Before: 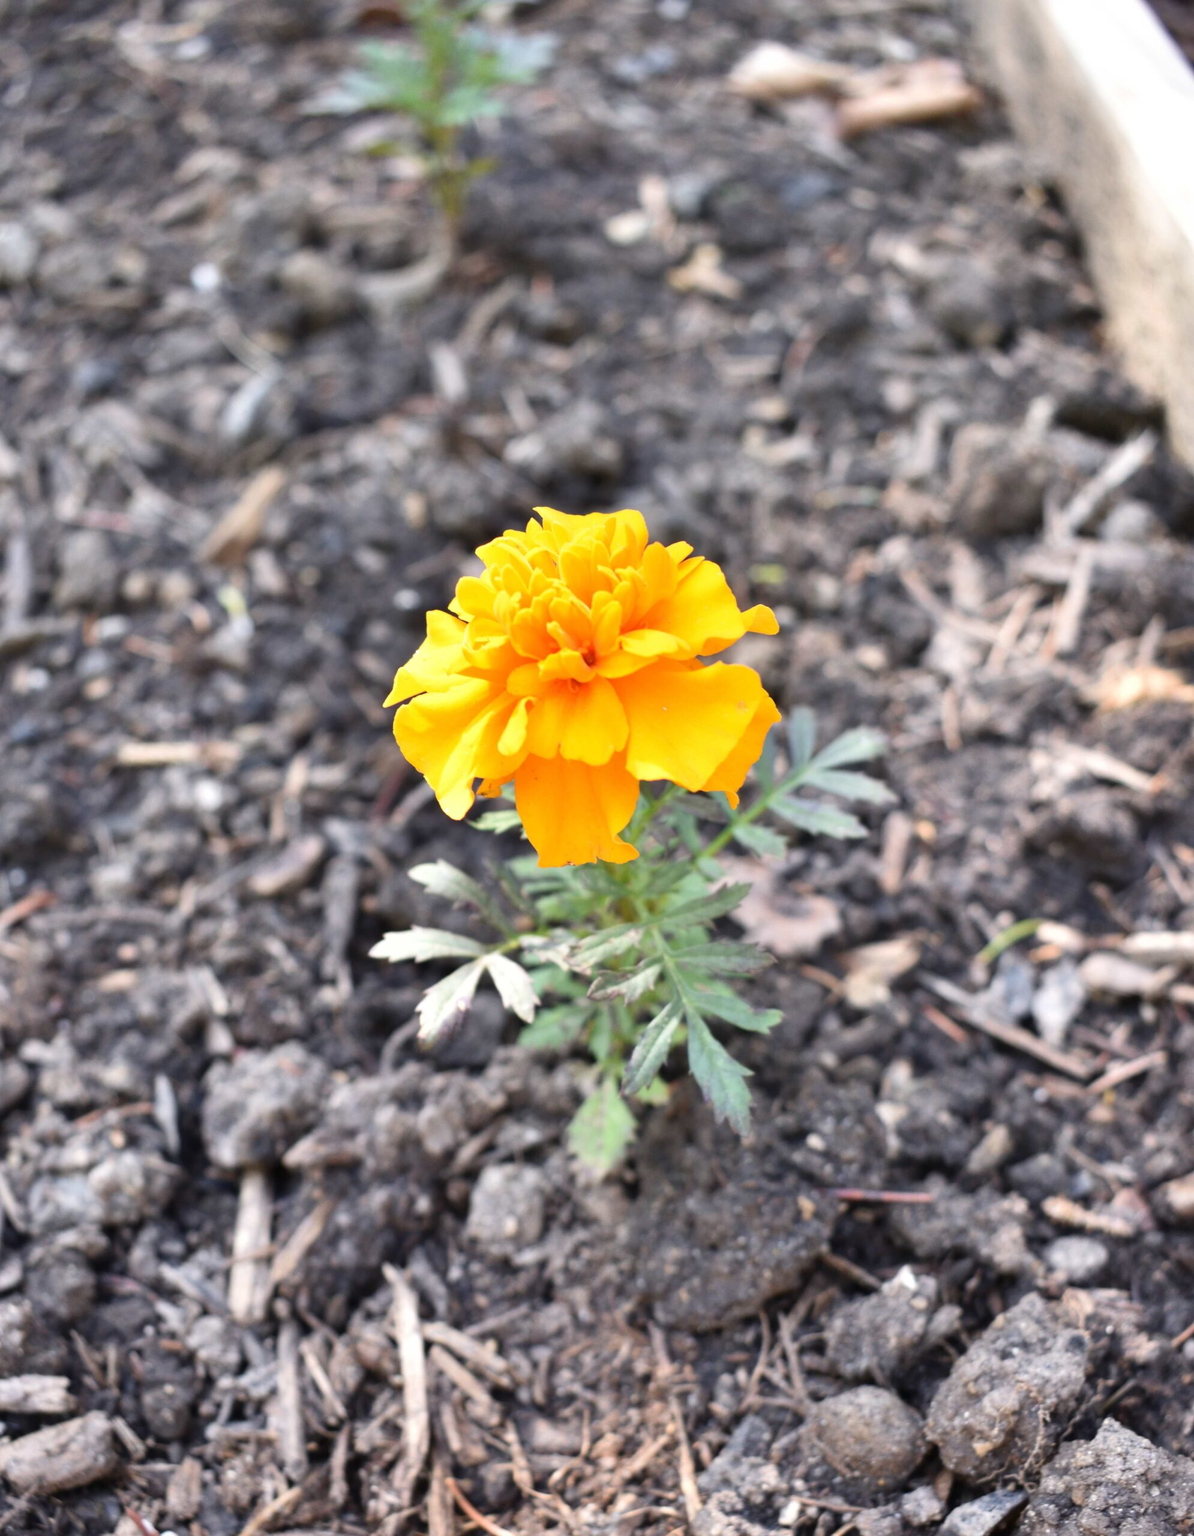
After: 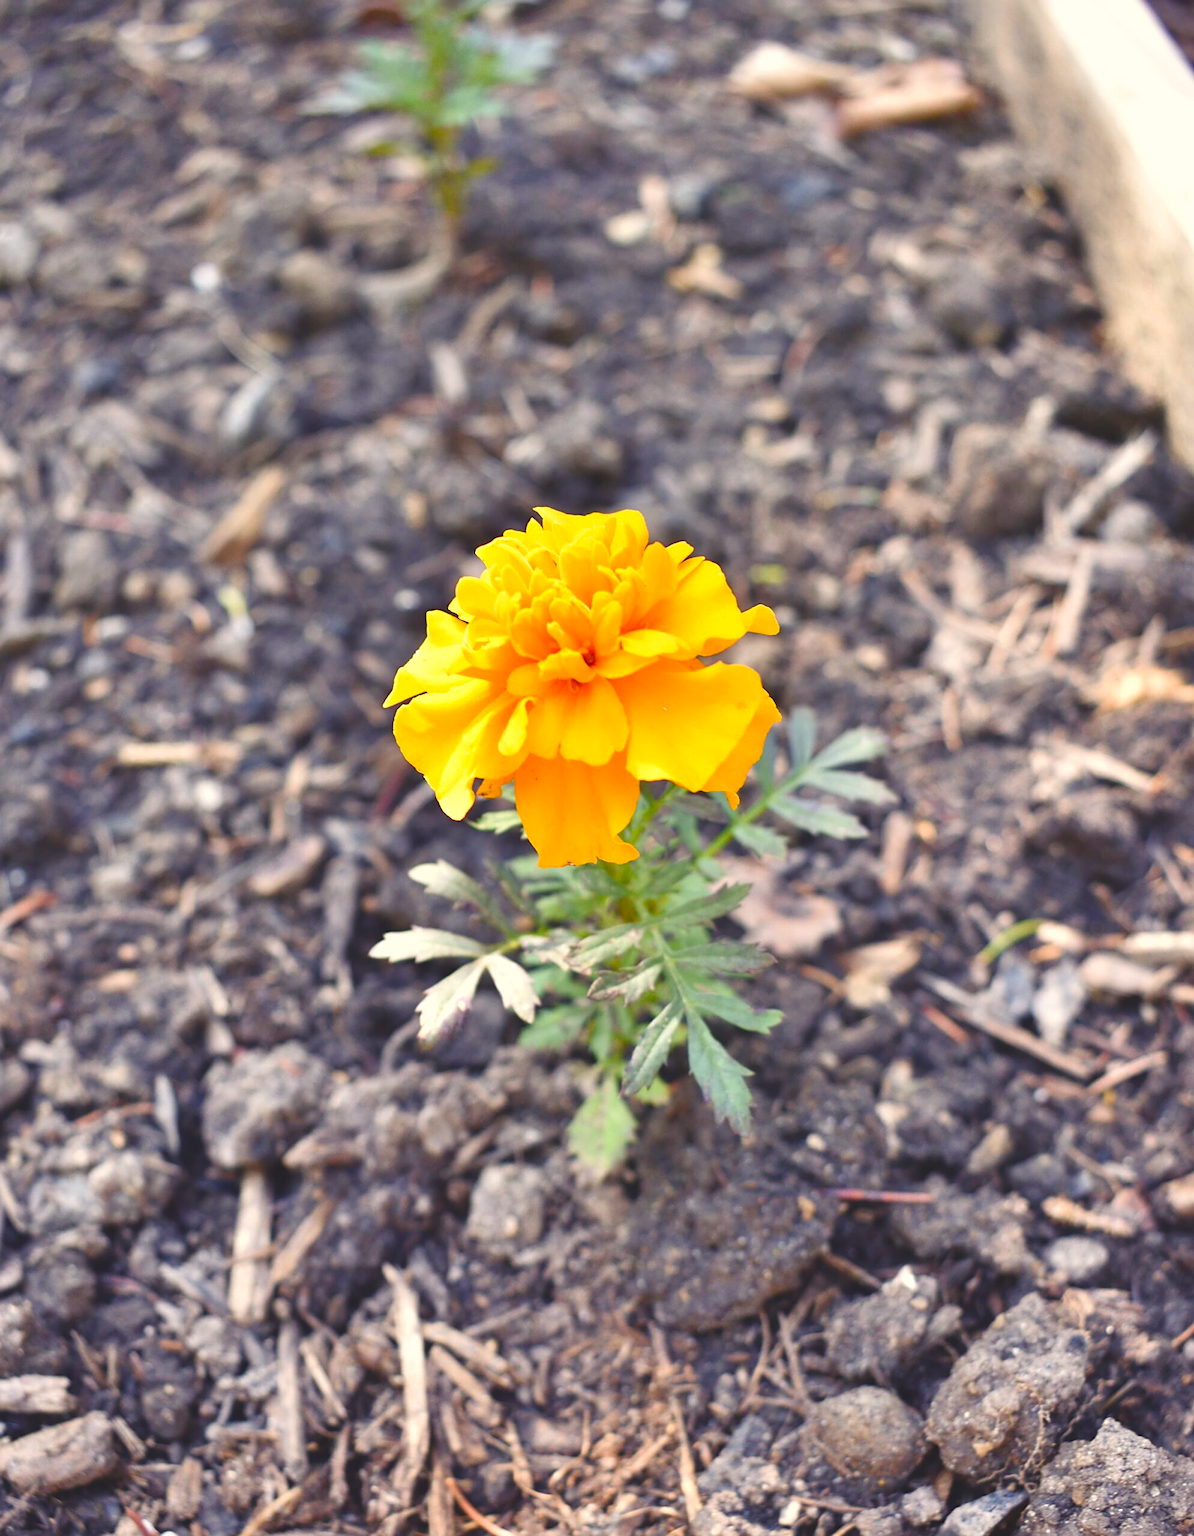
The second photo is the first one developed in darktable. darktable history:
color balance rgb: shadows lift › chroma 3%, shadows lift › hue 280.8°, power › hue 330°, highlights gain › chroma 3%, highlights gain › hue 75.6°, global offset › luminance 1.5%, perceptual saturation grading › global saturation 20%, perceptual saturation grading › highlights -25%, perceptual saturation grading › shadows 50%, global vibrance 30%
sharpen: on, module defaults
